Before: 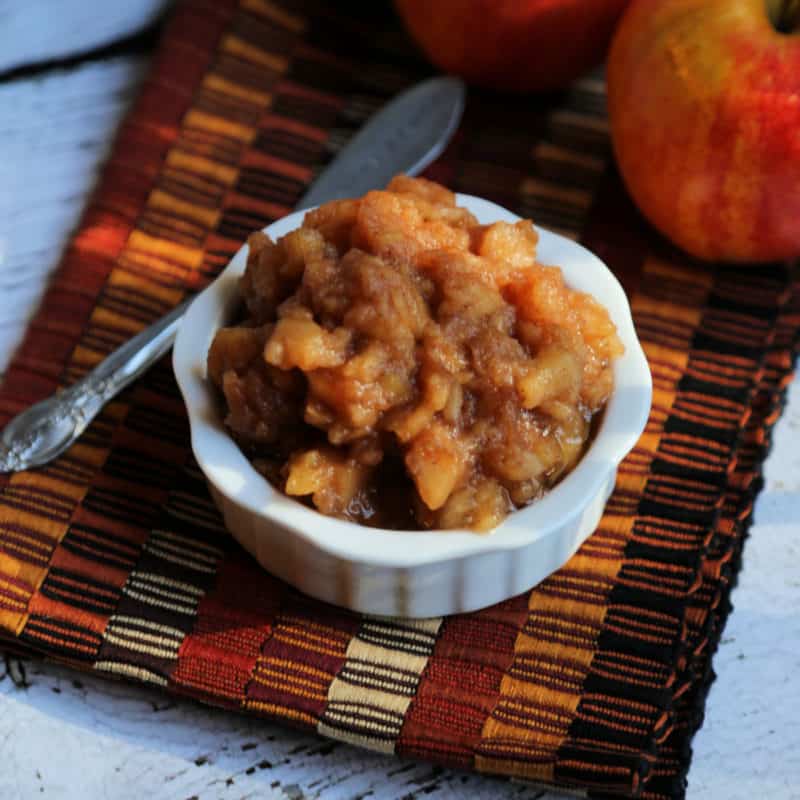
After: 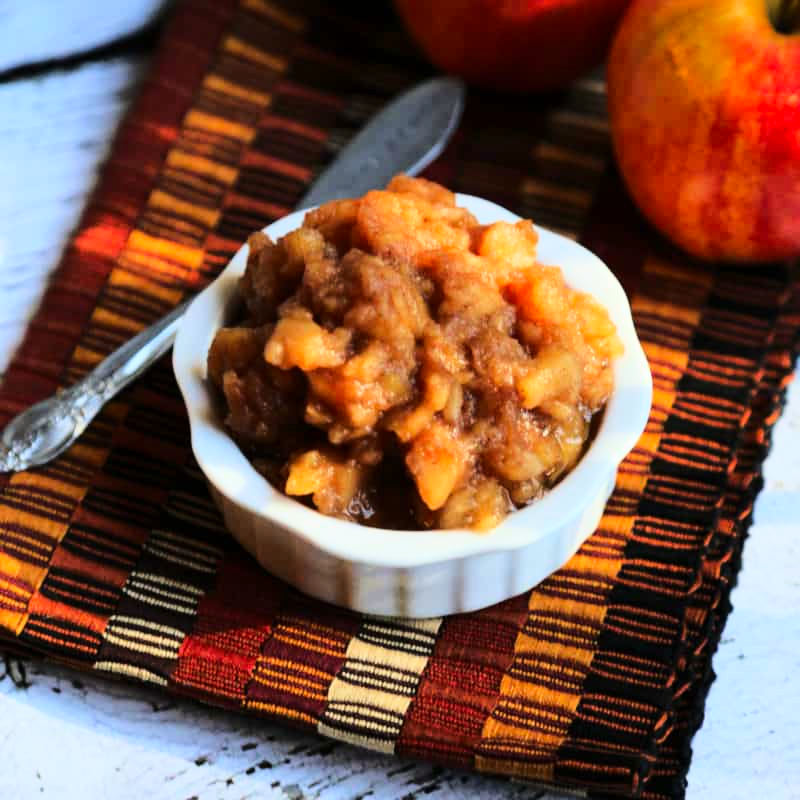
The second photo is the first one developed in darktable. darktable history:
color correction: highlights a* 0.816, highlights b* 2.78, saturation 1.1
base curve: curves: ch0 [(0, 0) (0.028, 0.03) (0.121, 0.232) (0.46, 0.748) (0.859, 0.968) (1, 1)]
